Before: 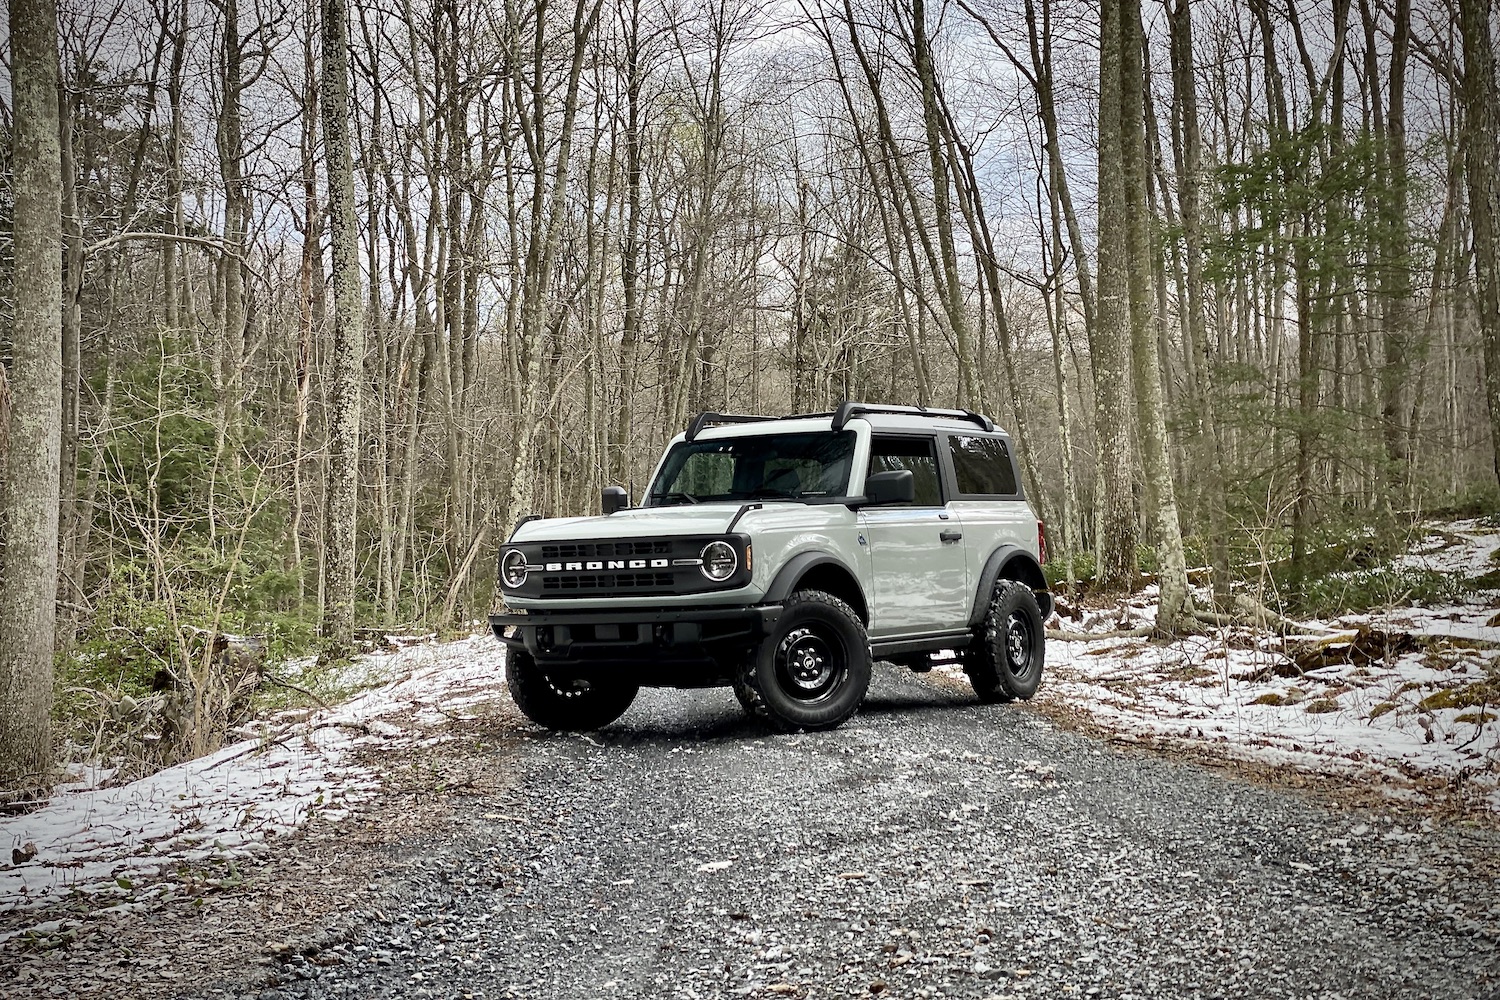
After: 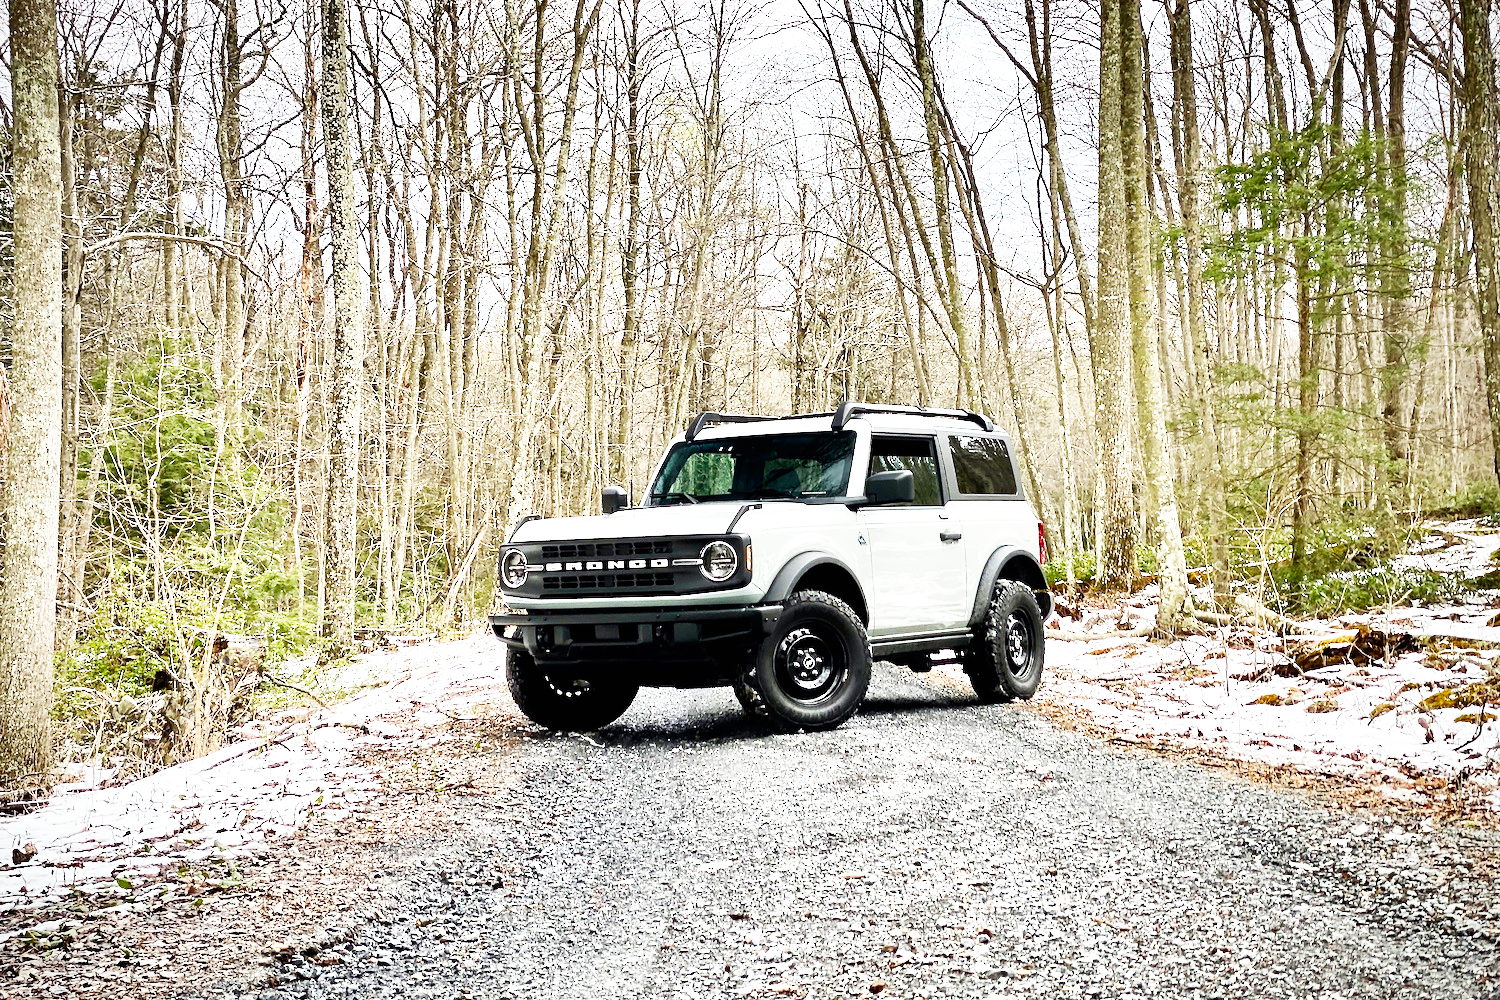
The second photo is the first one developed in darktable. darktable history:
base curve: curves: ch0 [(0, 0) (0.007, 0.004) (0.027, 0.03) (0.046, 0.07) (0.207, 0.54) (0.442, 0.872) (0.673, 0.972) (1, 1)], preserve colors none
exposure: exposure 0.574 EV, compensate highlight preservation false
